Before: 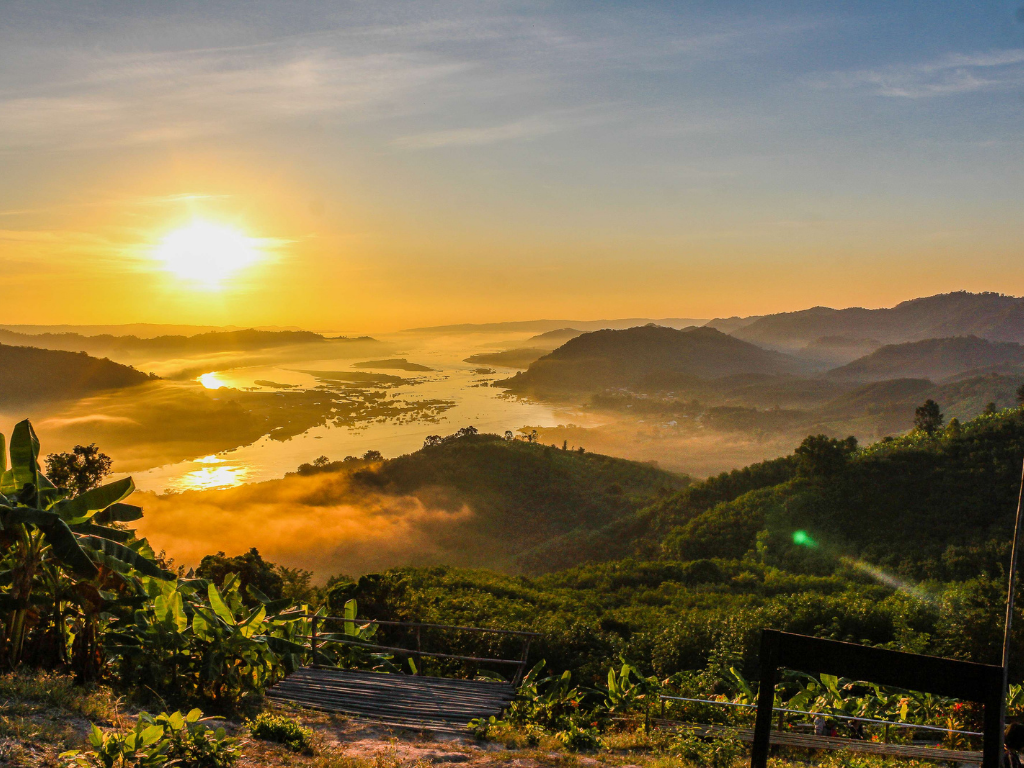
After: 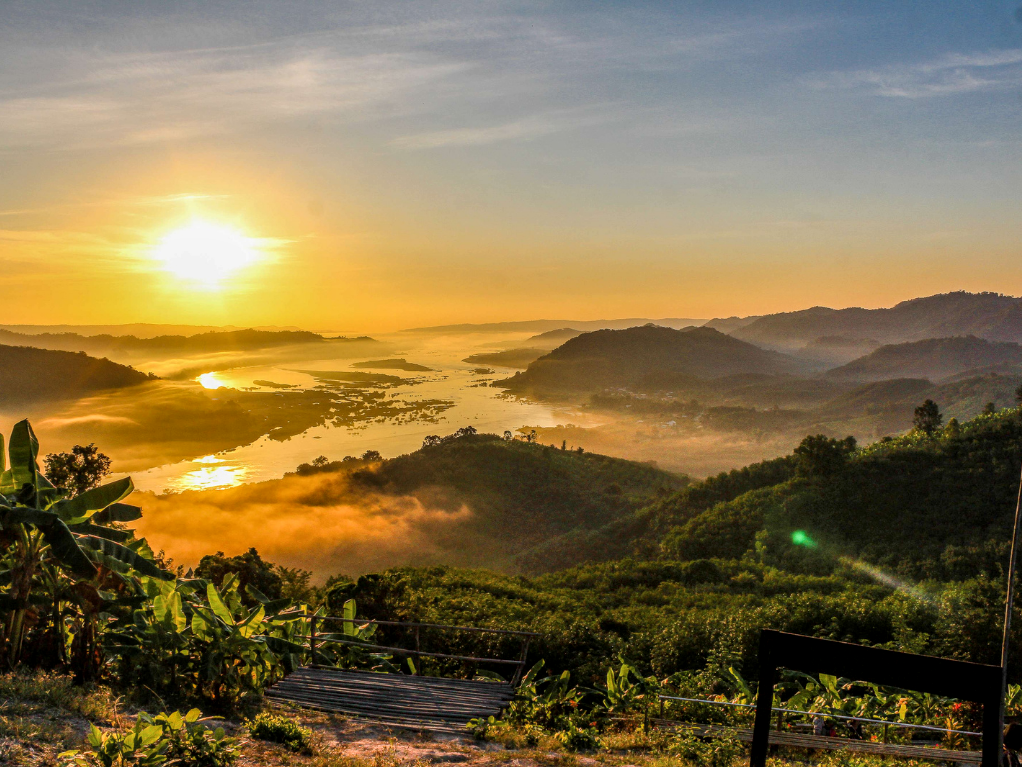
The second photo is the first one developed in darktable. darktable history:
local contrast: on, module defaults
crop: left 0.164%
